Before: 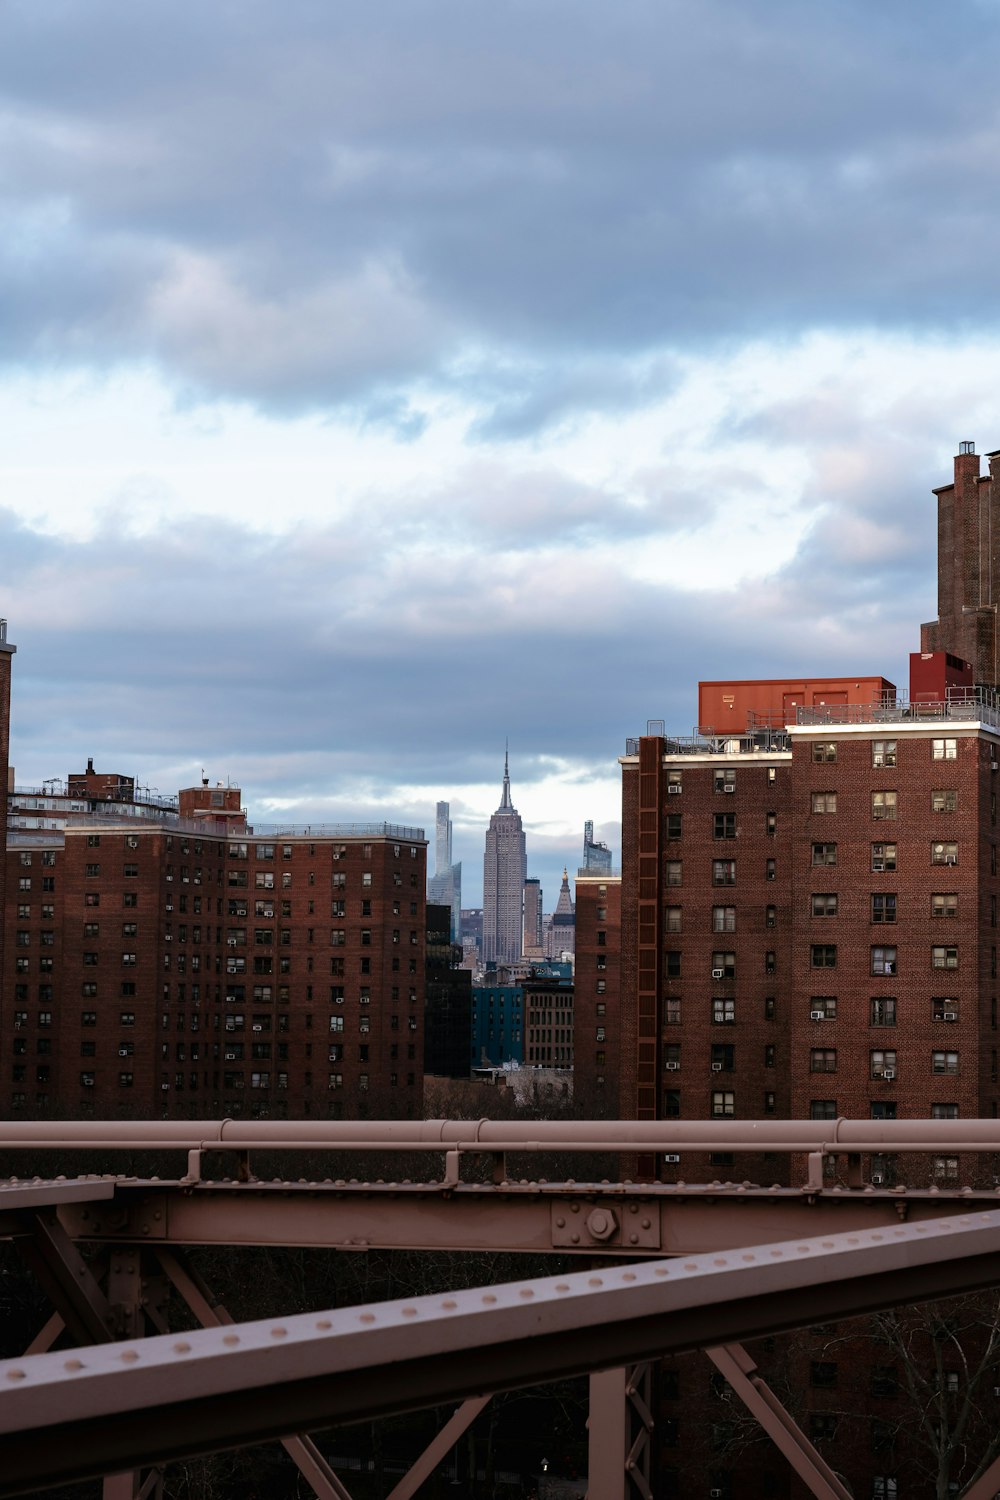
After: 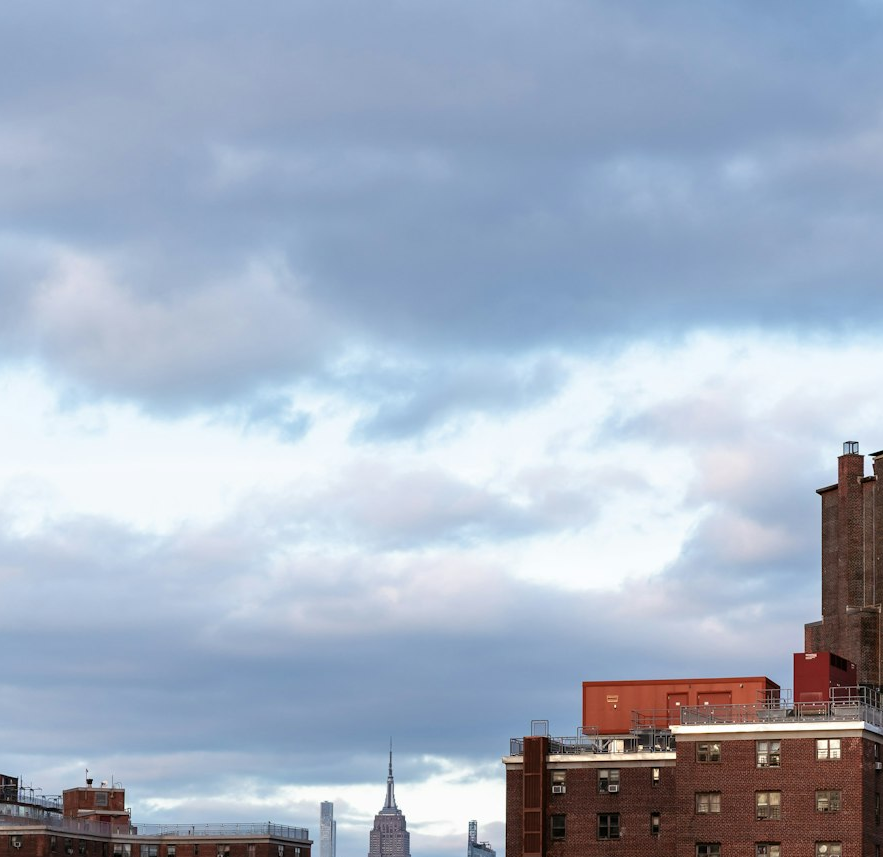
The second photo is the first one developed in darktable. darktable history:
crop and rotate: left 11.68%, bottom 42.832%
color balance rgb: perceptual saturation grading › global saturation 0.505%
